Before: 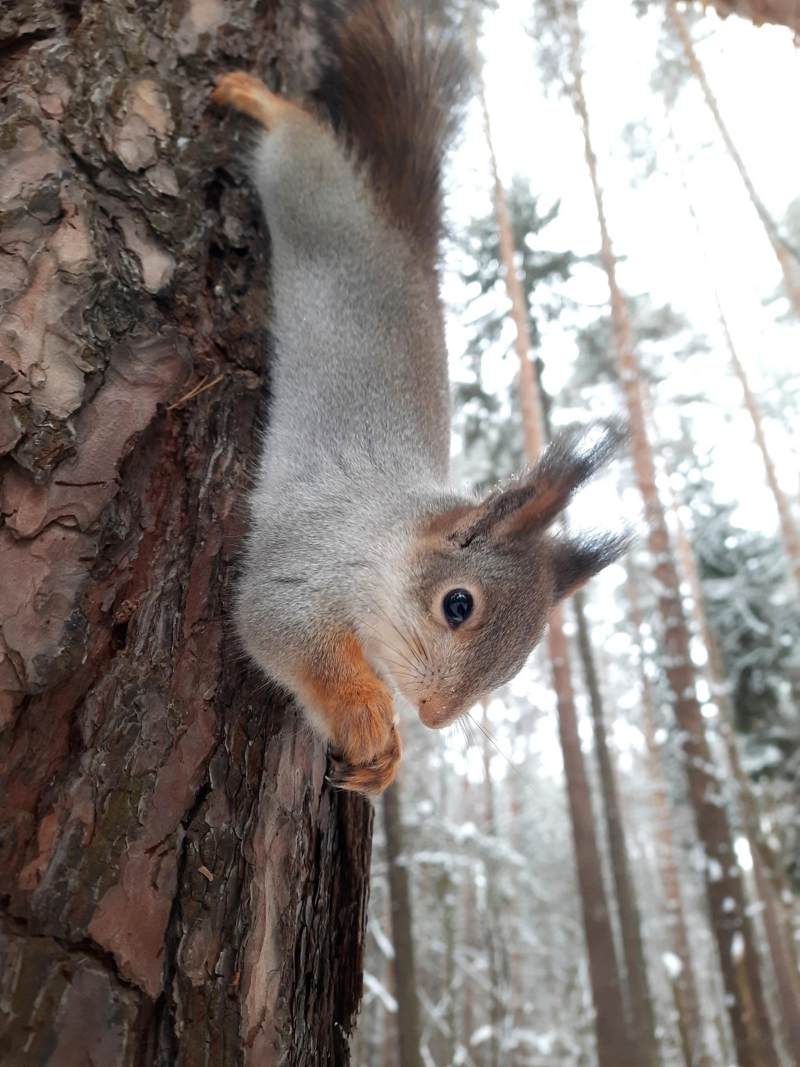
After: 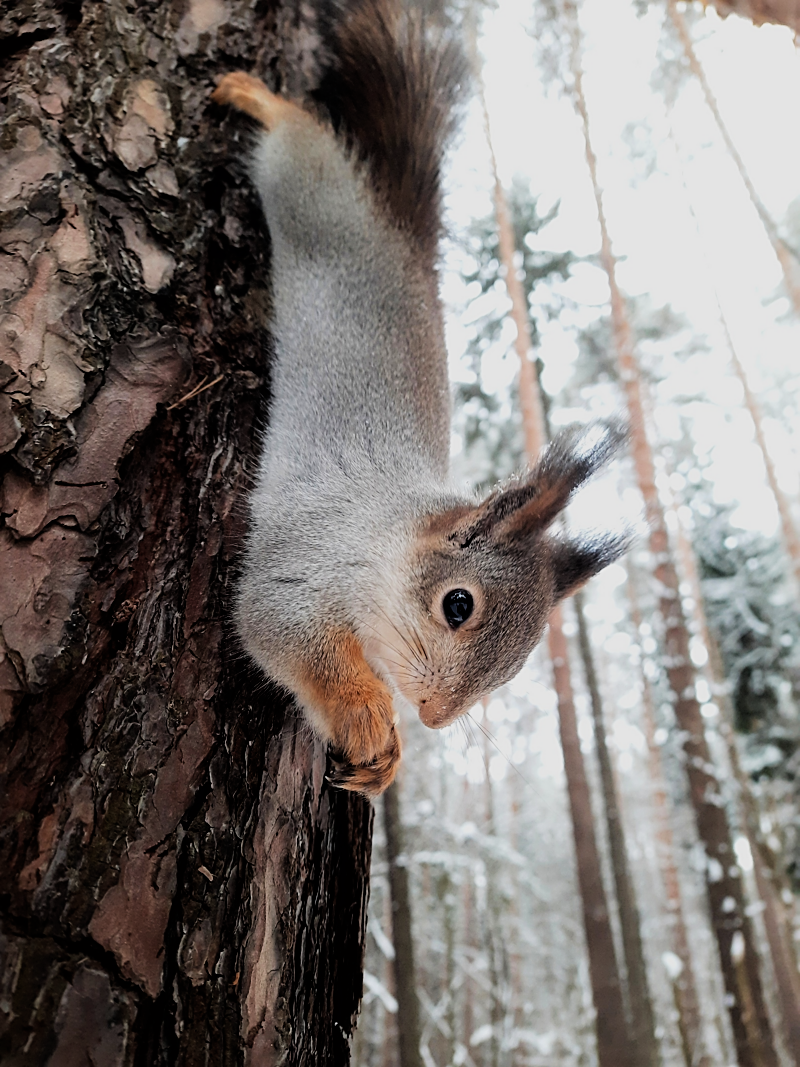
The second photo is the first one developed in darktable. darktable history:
exposure: compensate highlight preservation false
sharpen: on, module defaults
velvia: strength 14.94%
filmic rgb: black relative exposure -5.07 EV, white relative exposure 3.99 EV, hardness 2.9, contrast 1.297, highlights saturation mix -31.06%
